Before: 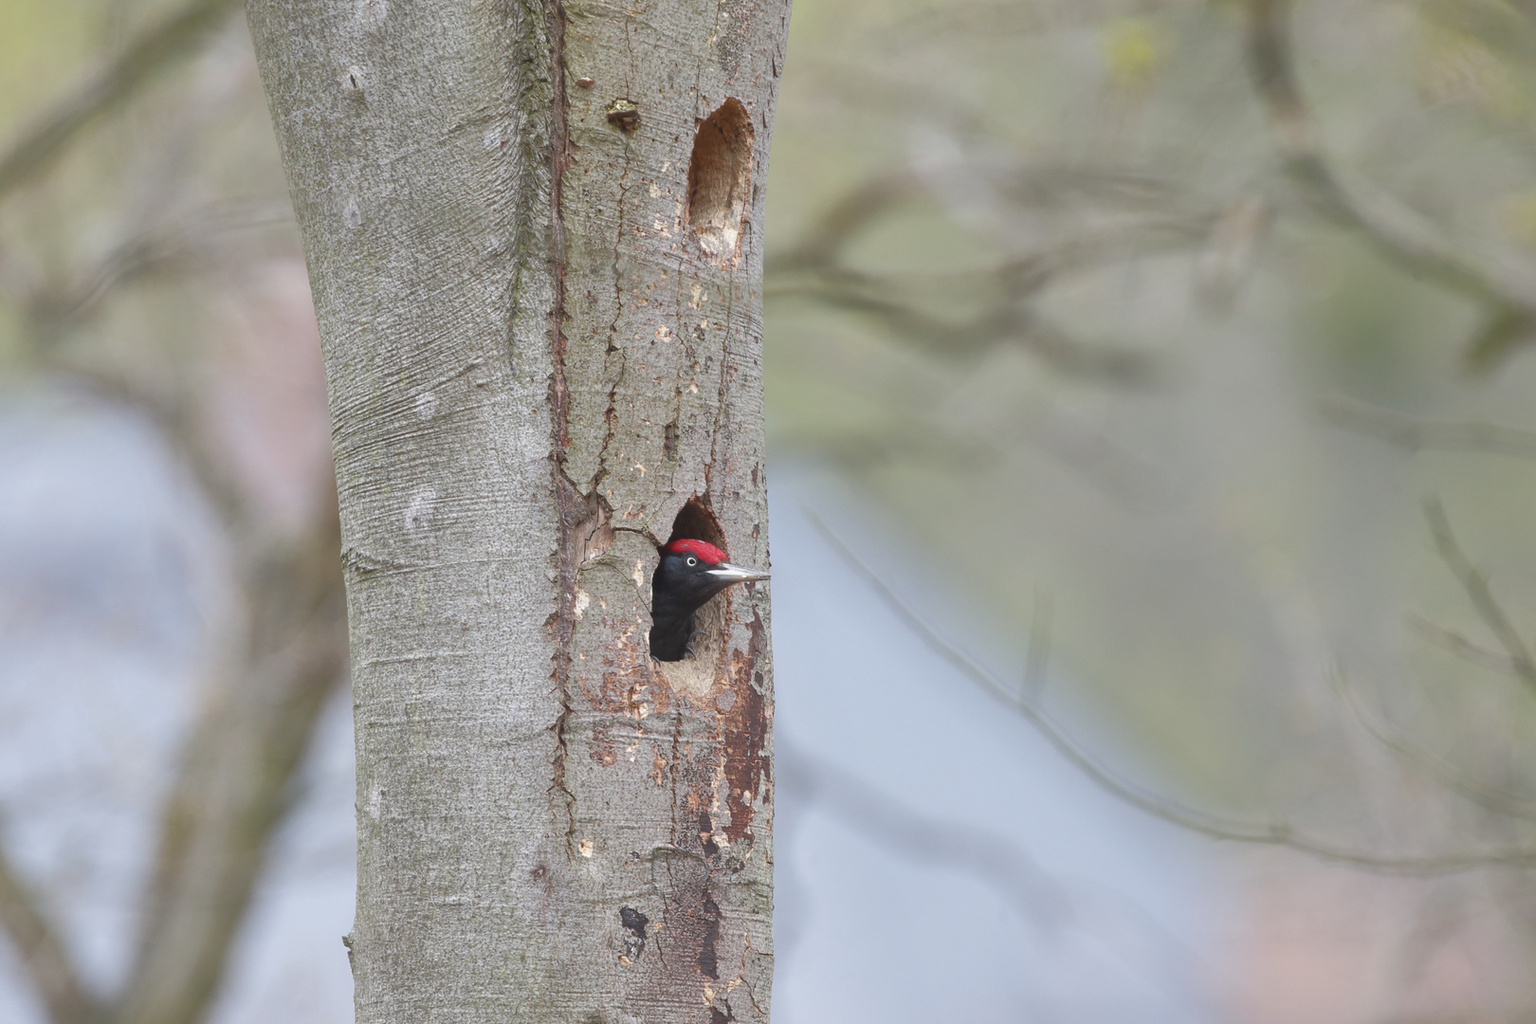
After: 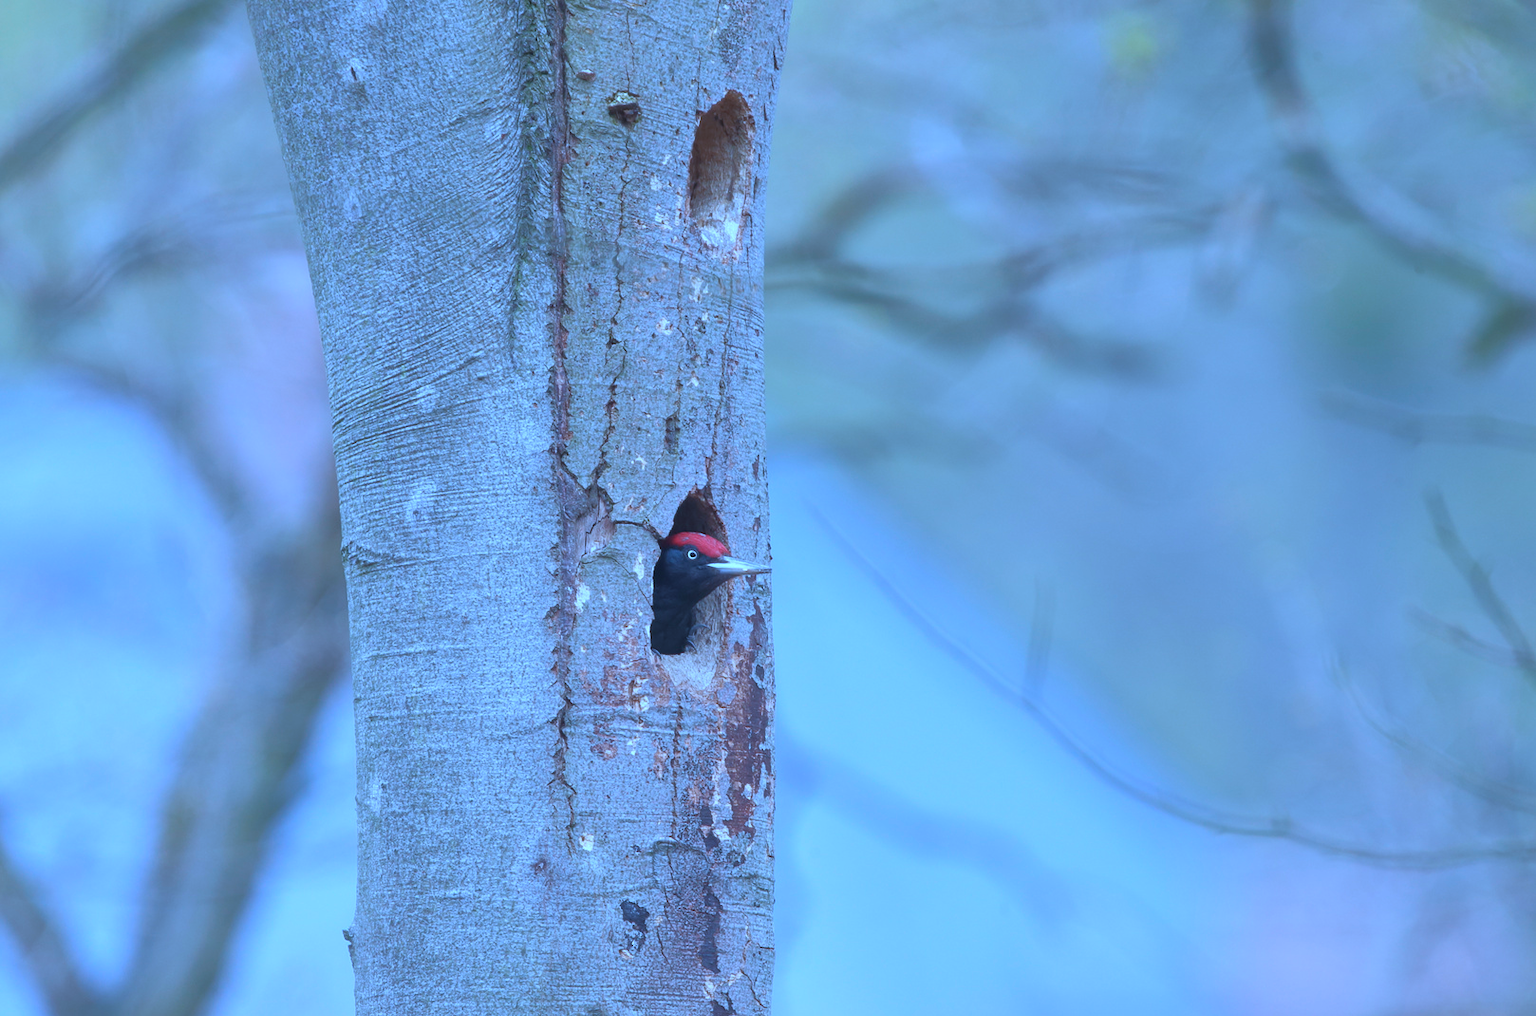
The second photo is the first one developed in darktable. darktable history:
crop: top 0.812%, right 0.106%
color calibration: illuminant as shot in camera, x 0.443, y 0.413, temperature 2861.59 K
